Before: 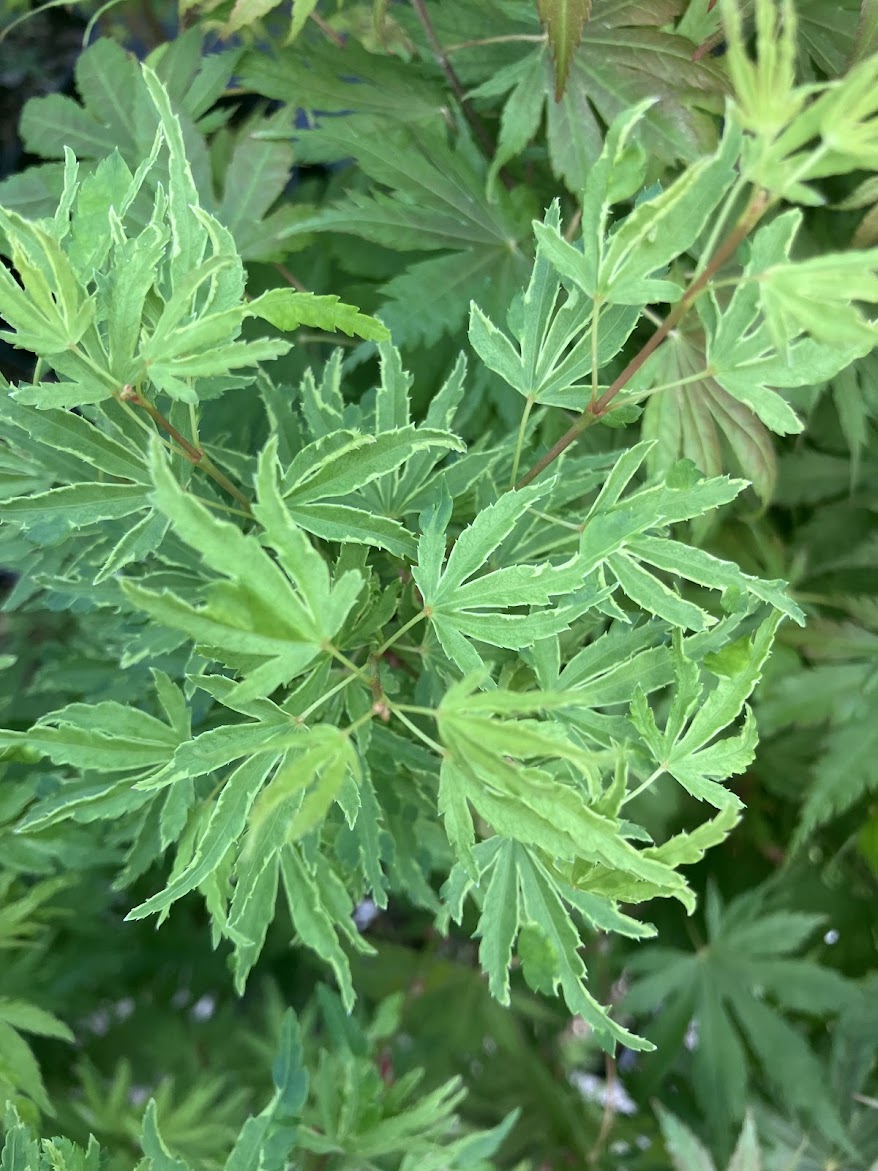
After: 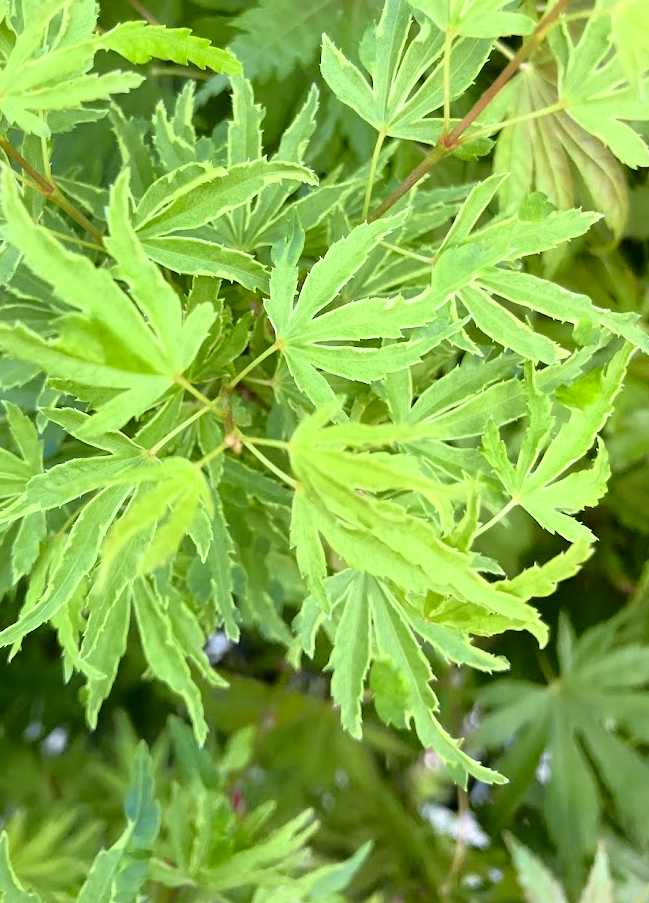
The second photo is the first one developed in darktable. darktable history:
local contrast: mode bilateral grid, contrast 20, coarseness 50, detail 120%, midtone range 0.2
crop: left 16.871%, top 22.857%, right 9.116%
tone curve: curves: ch0 [(0, 0) (0.062, 0.023) (0.168, 0.142) (0.359, 0.44) (0.469, 0.544) (0.634, 0.722) (0.839, 0.909) (0.998, 0.978)]; ch1 [(0, 0) (0.437, 0.453) (0.472, 0.47) (0.502, 0.504) (0.527, 0.546) (0.568, 0.619) (0.608, 0.665) (0.669, 0.748) (0.859, 0.899) (1, 1)]; ch2 [(0, 0) (0.33, 0.301) (0.421, 0.443) (0.473, 0.498) (0.509, 0.5) (0.535, 0.564) (0.575, 0.625) (0.608, 0.676) (1, 1)], color space Lab, independent channels, preserve colors none
exposure: exposure 0.2 EV, compensate highlight preservation false
